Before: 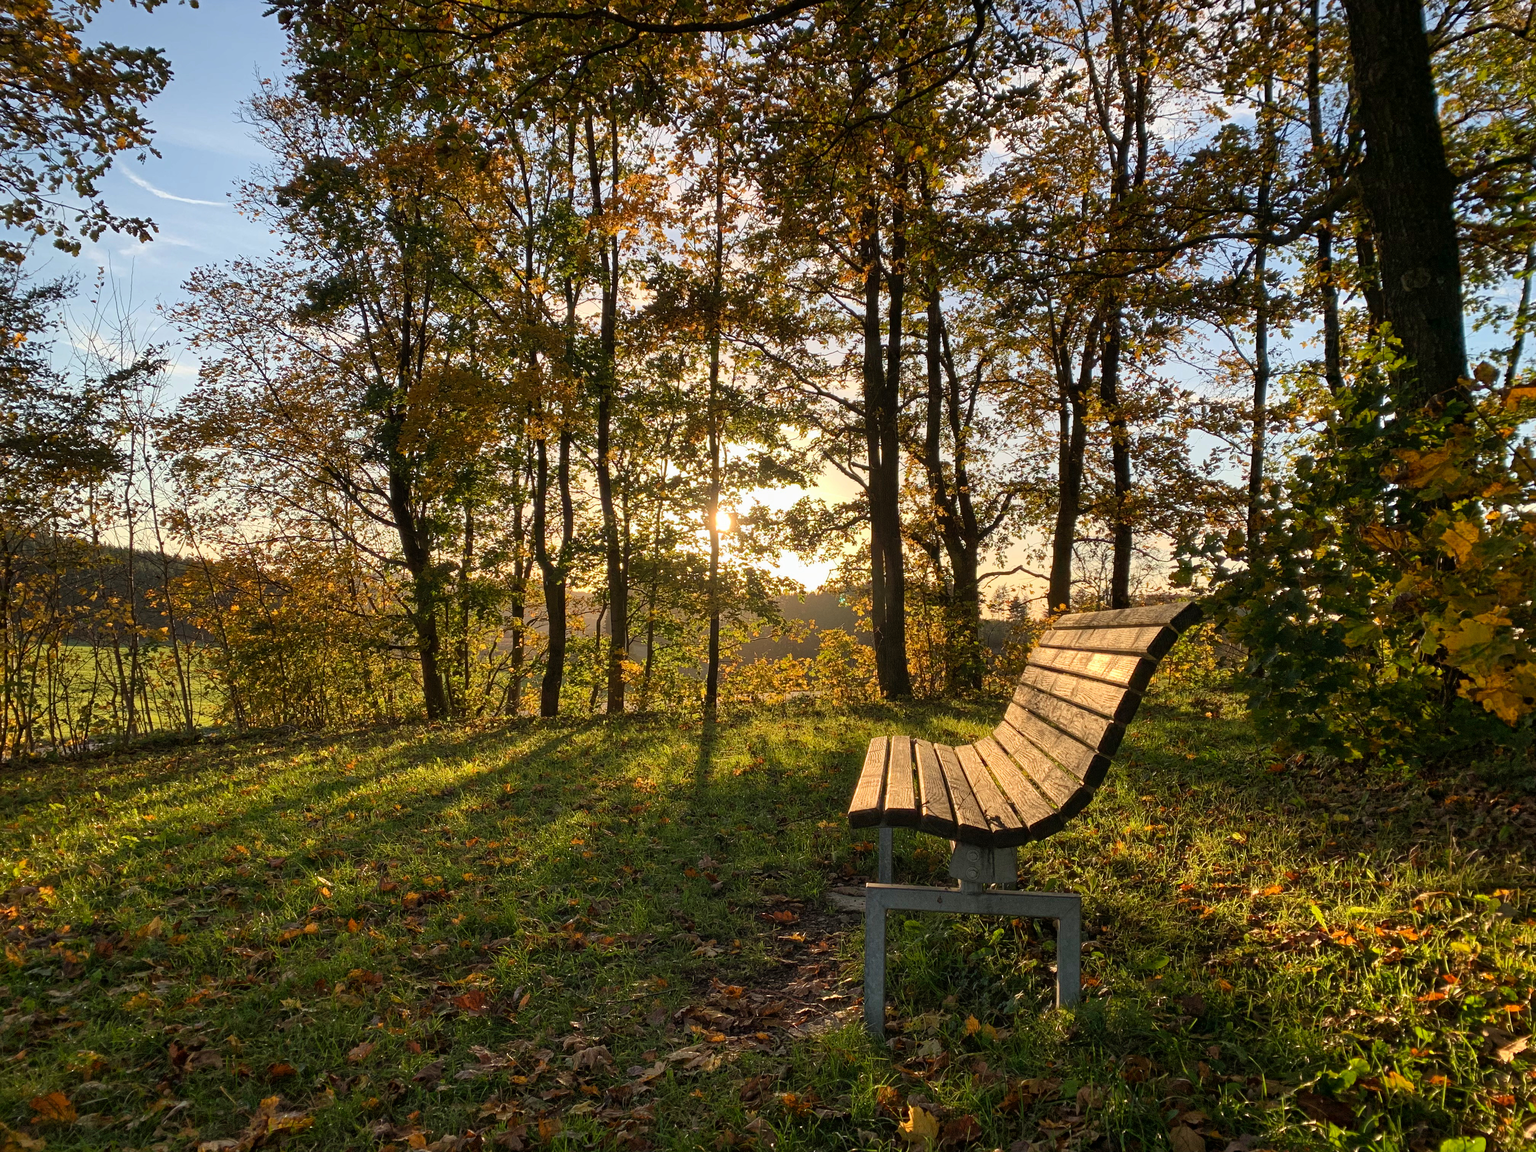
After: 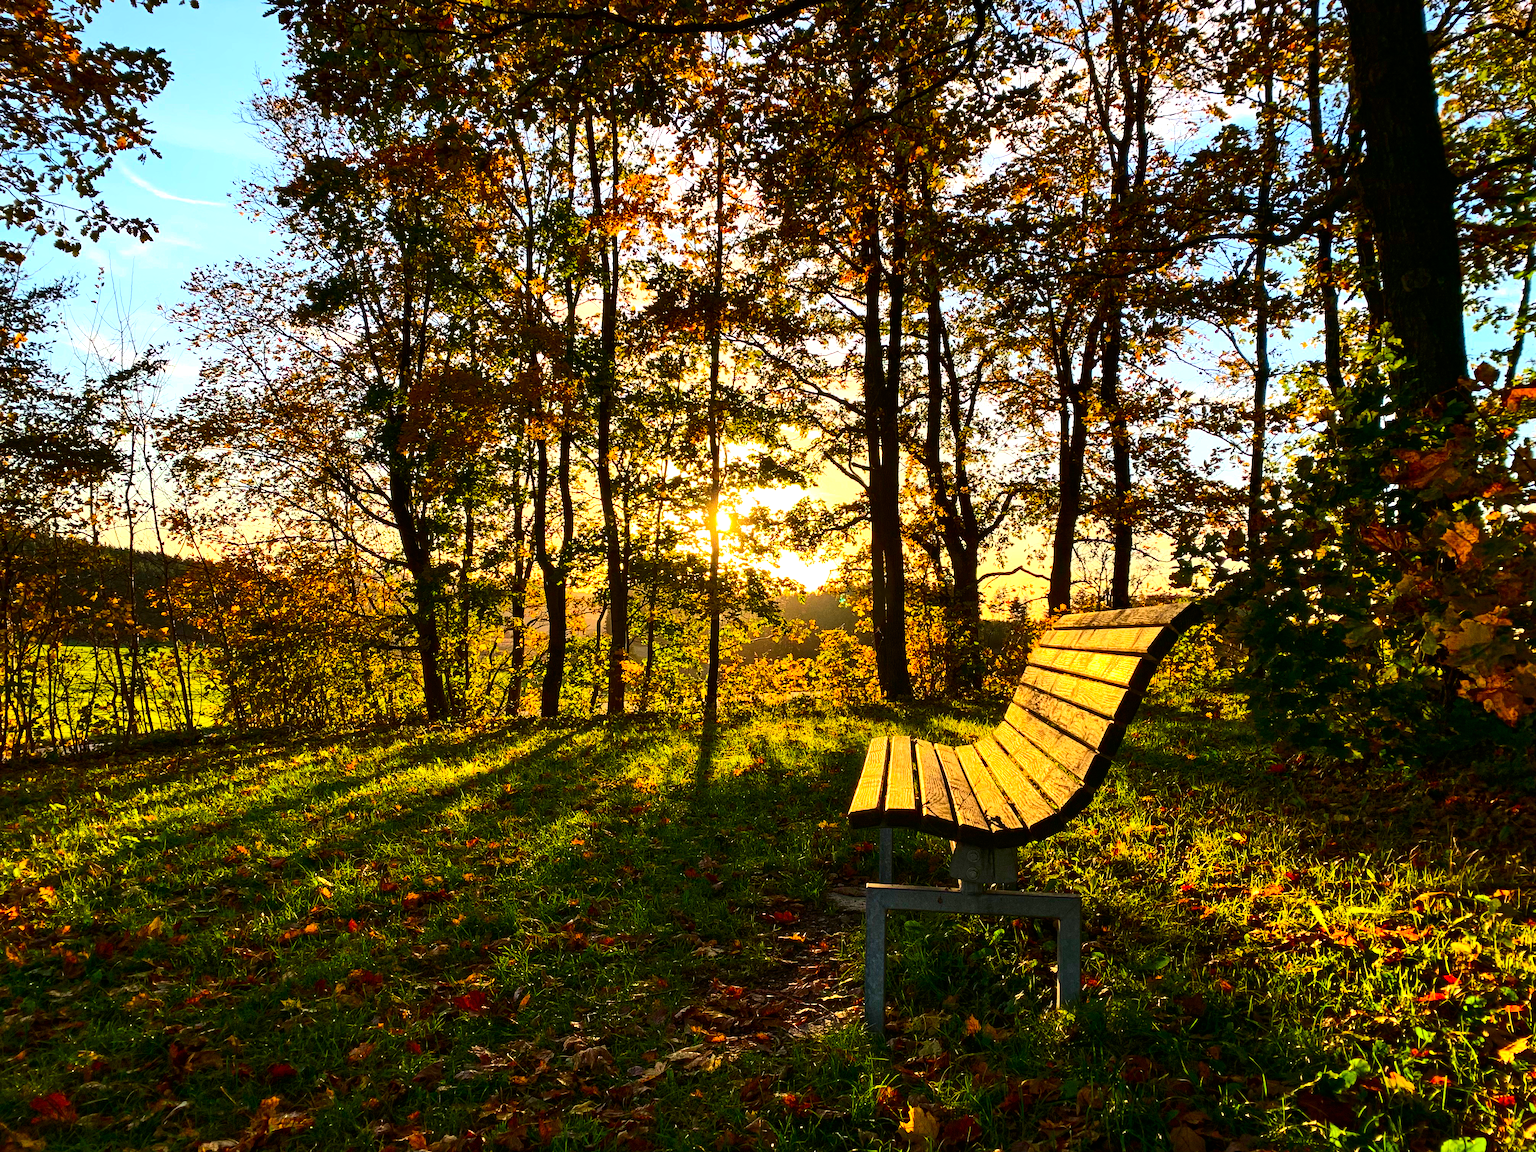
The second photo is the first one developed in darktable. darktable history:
tone equalizer: -8 EV -0.75 EV, -7 EV -0.7 EV, -6 EV -0.6 EV, -5 EV -0.4 EV, -3 EV 0.4 EV, -2 EV 0.6 EV, -1 EV 0.7 EV, +0 EV 0.75 EV, edges refinement/feathering 500, mask exposure compensation -1.57 EV, preserve details no
contrast brightness saturation: contrast 0.26, brightness 0.02, saturation 0.87
